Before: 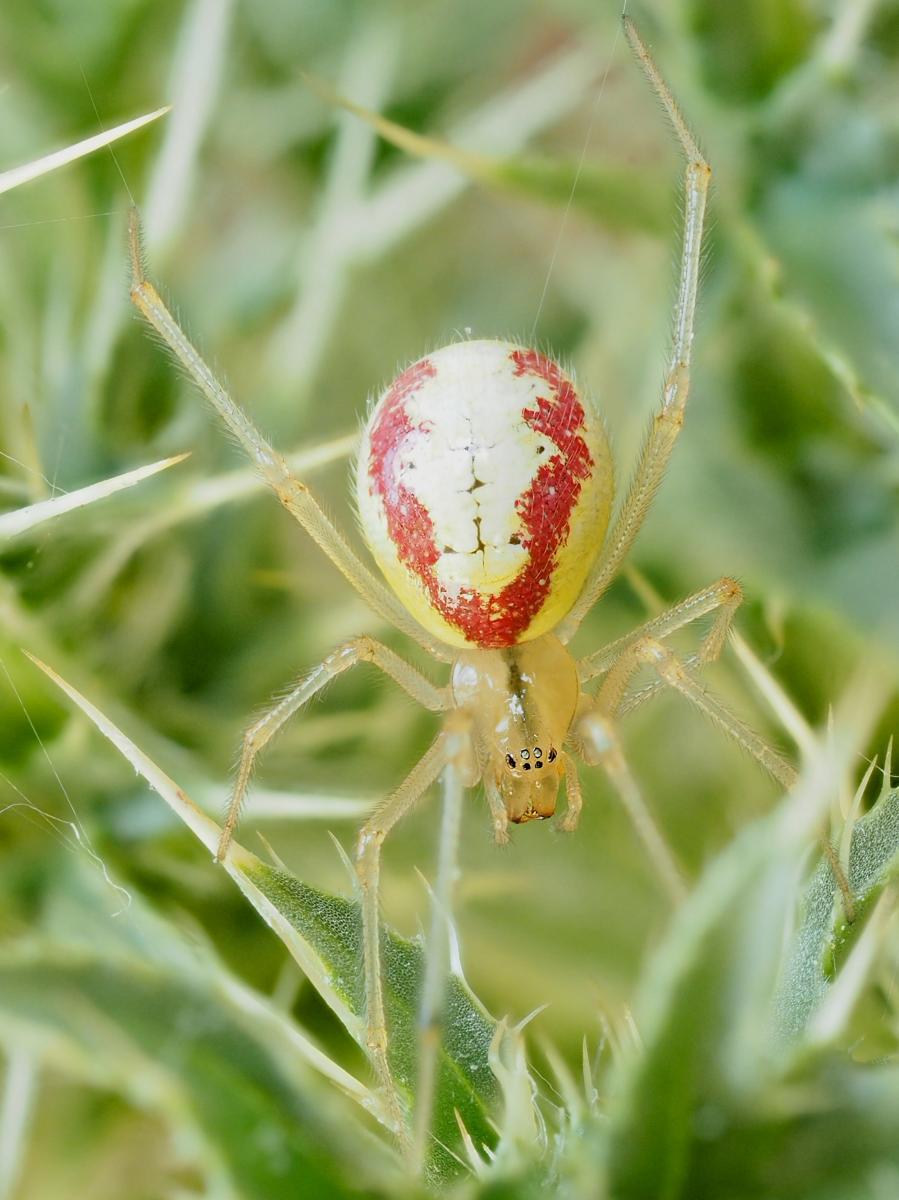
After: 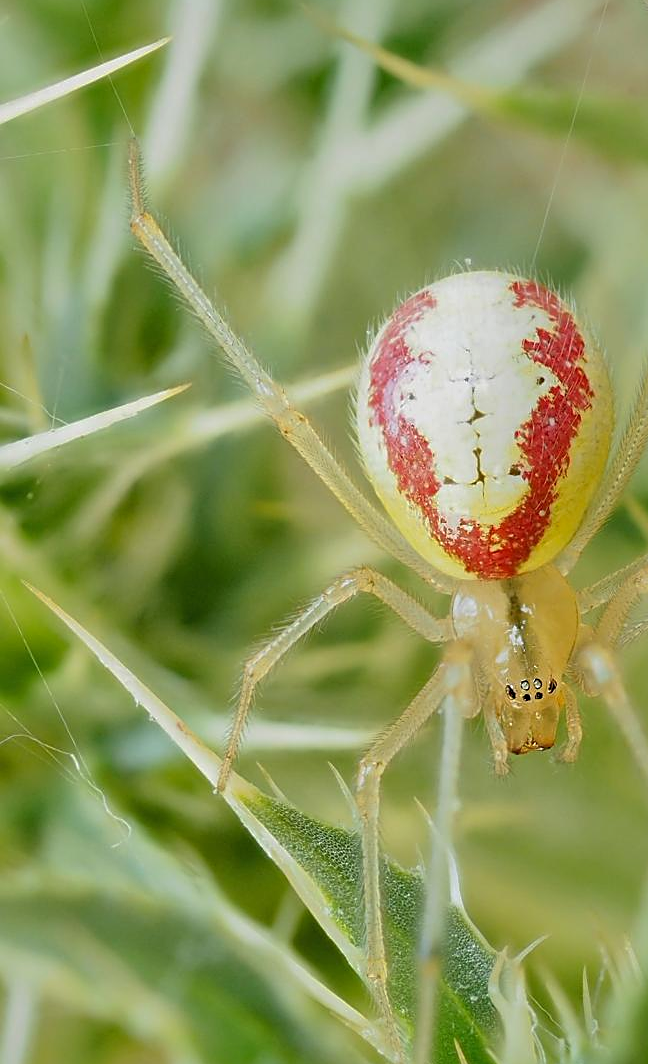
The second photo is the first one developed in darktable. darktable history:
crop: top 5.767%, right 27.837%, bottom 5.522%
sharpen: on, module defaults
shadows and highlights: on, module defaults
